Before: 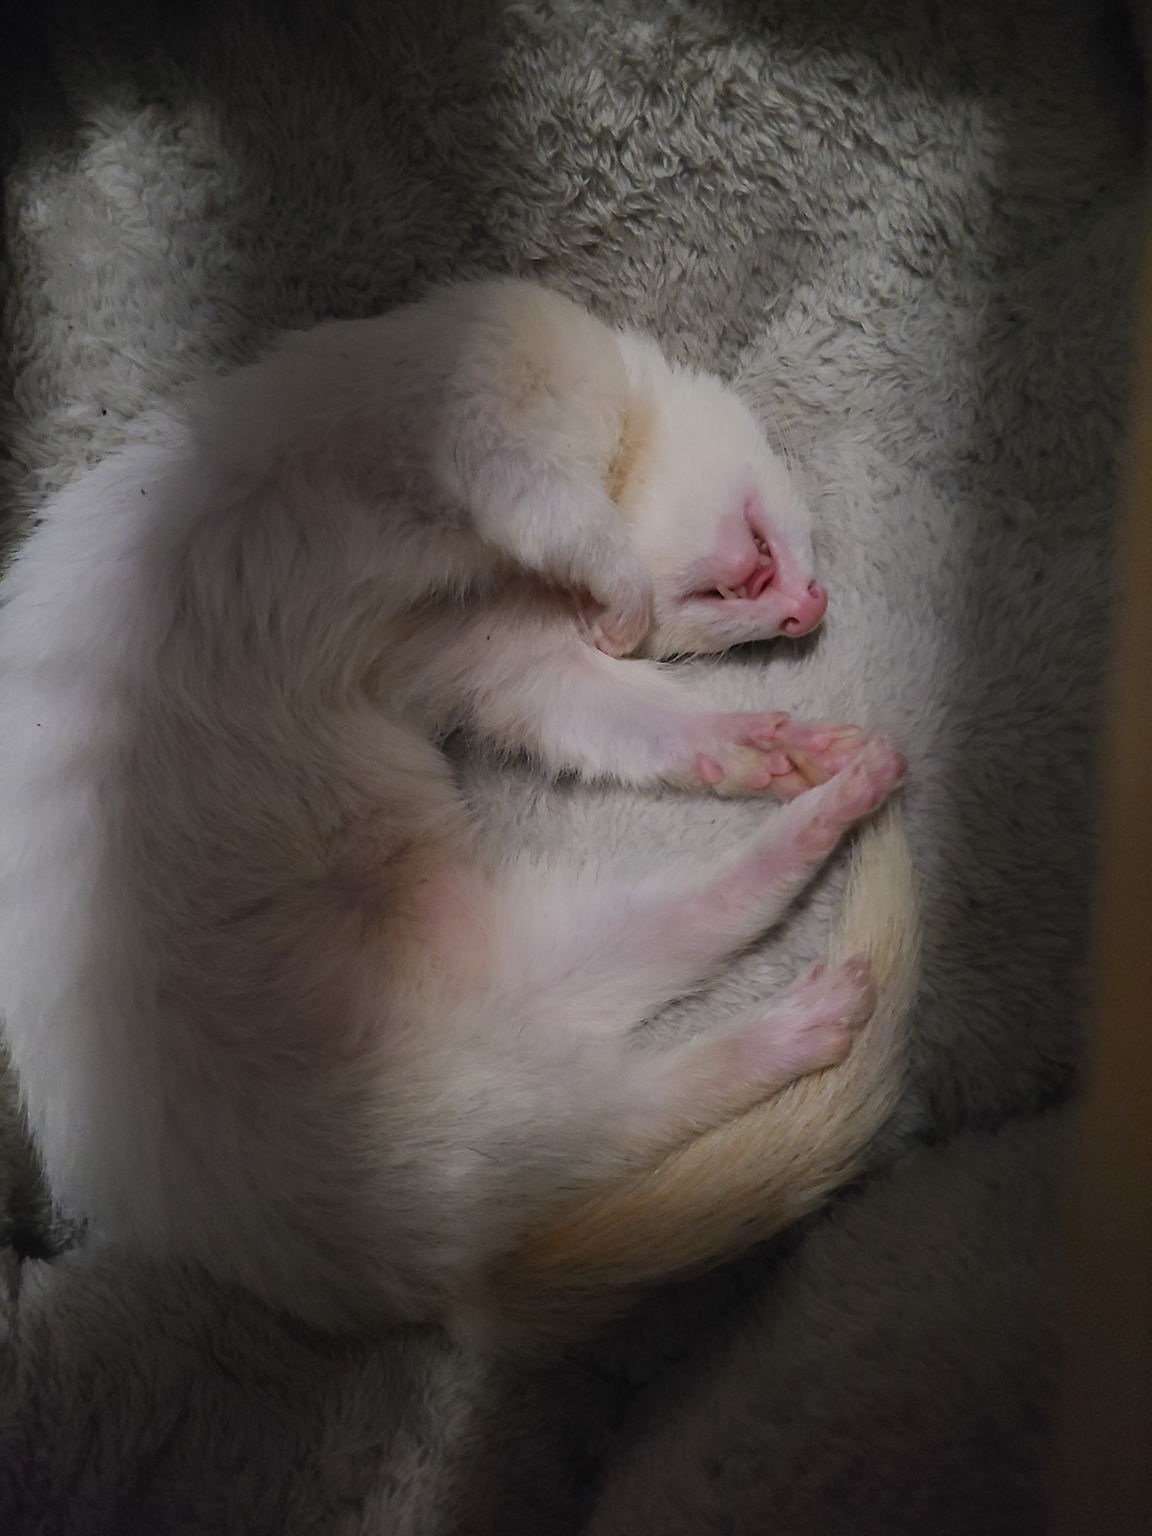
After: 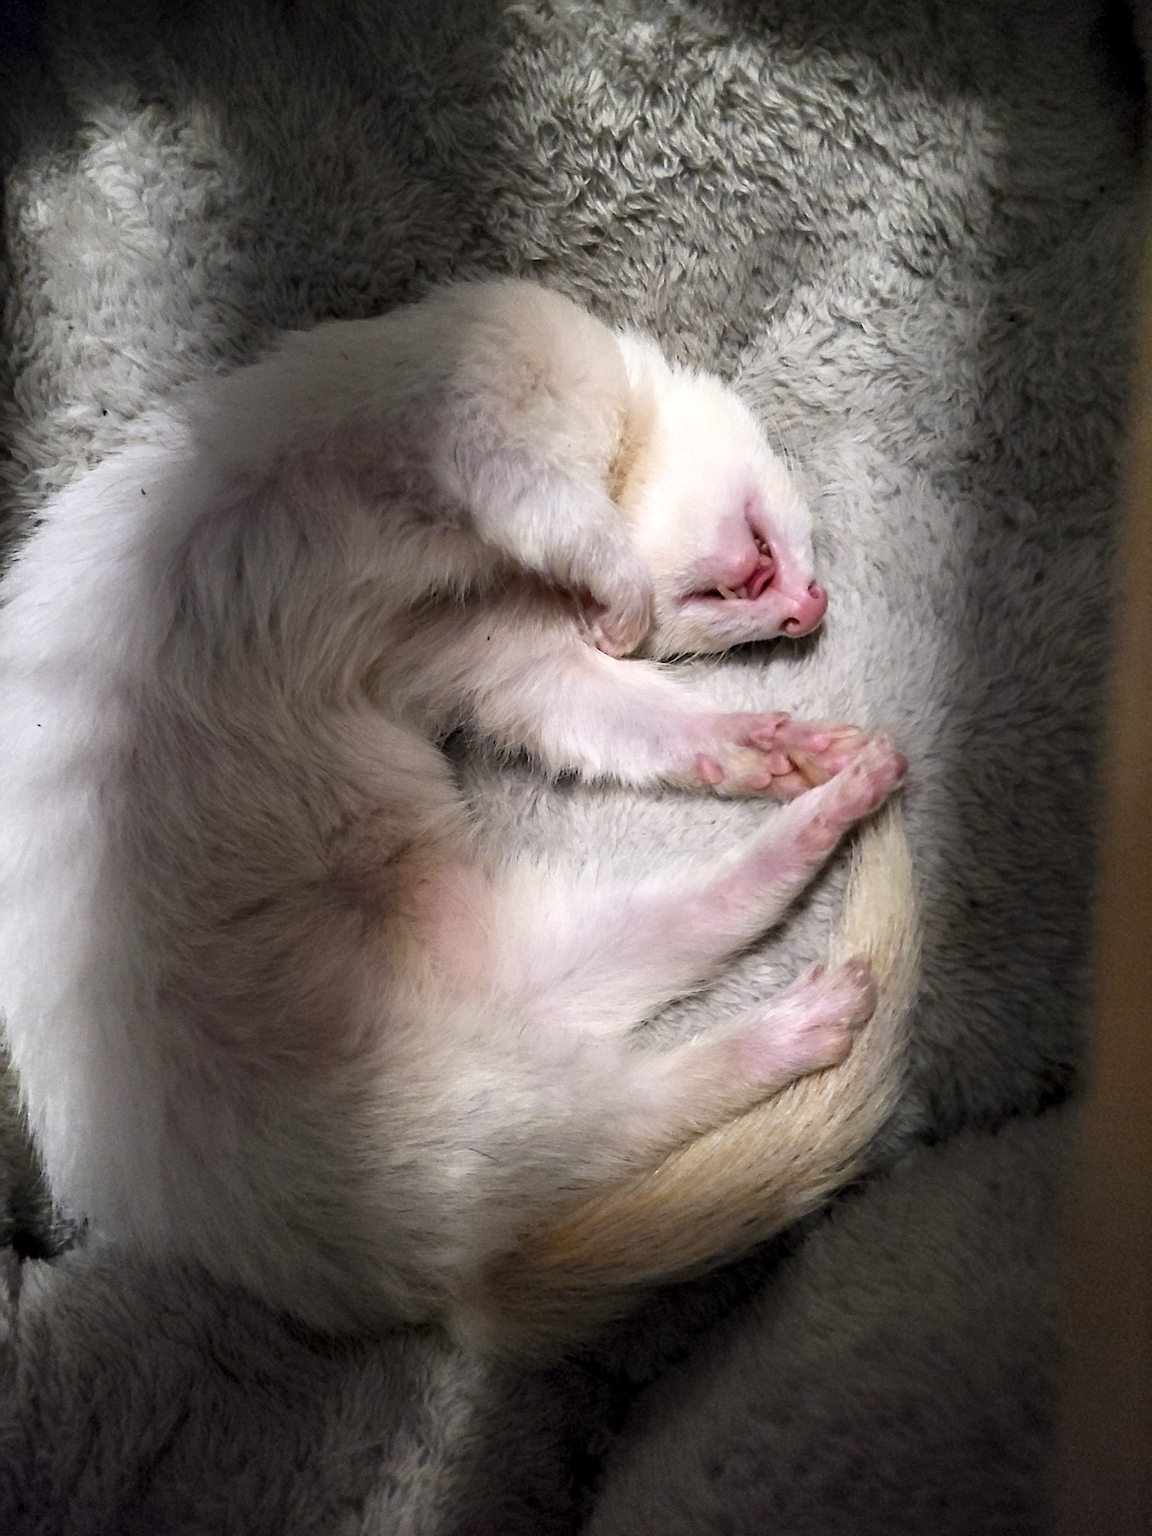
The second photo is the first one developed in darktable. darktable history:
exposure: exposure 0.769 EV, compensate highlight preservation false
local contrast: highlights 60%, shadows 59%, detail 160%
